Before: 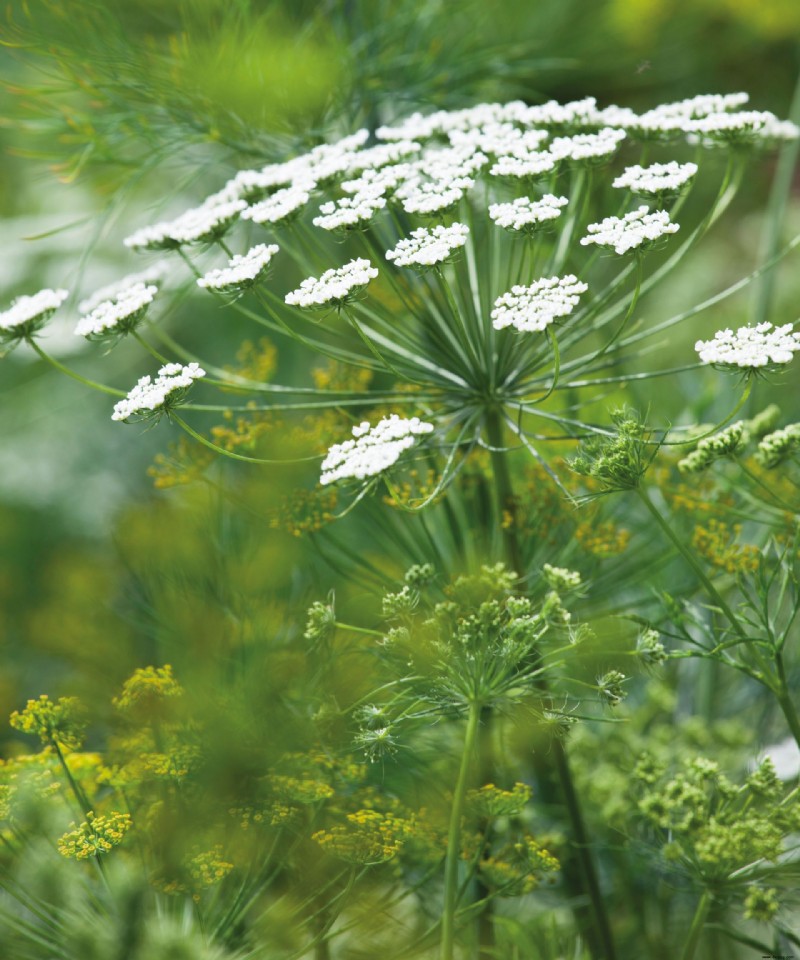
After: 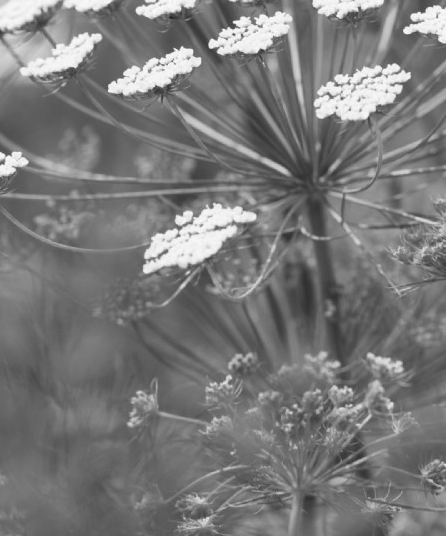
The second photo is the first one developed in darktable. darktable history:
monochrome: a 16.06, b 15.48, size 1
crop and rotate: left 22.13%, top 22.054%, right 22.026%, bottom 22.102%
